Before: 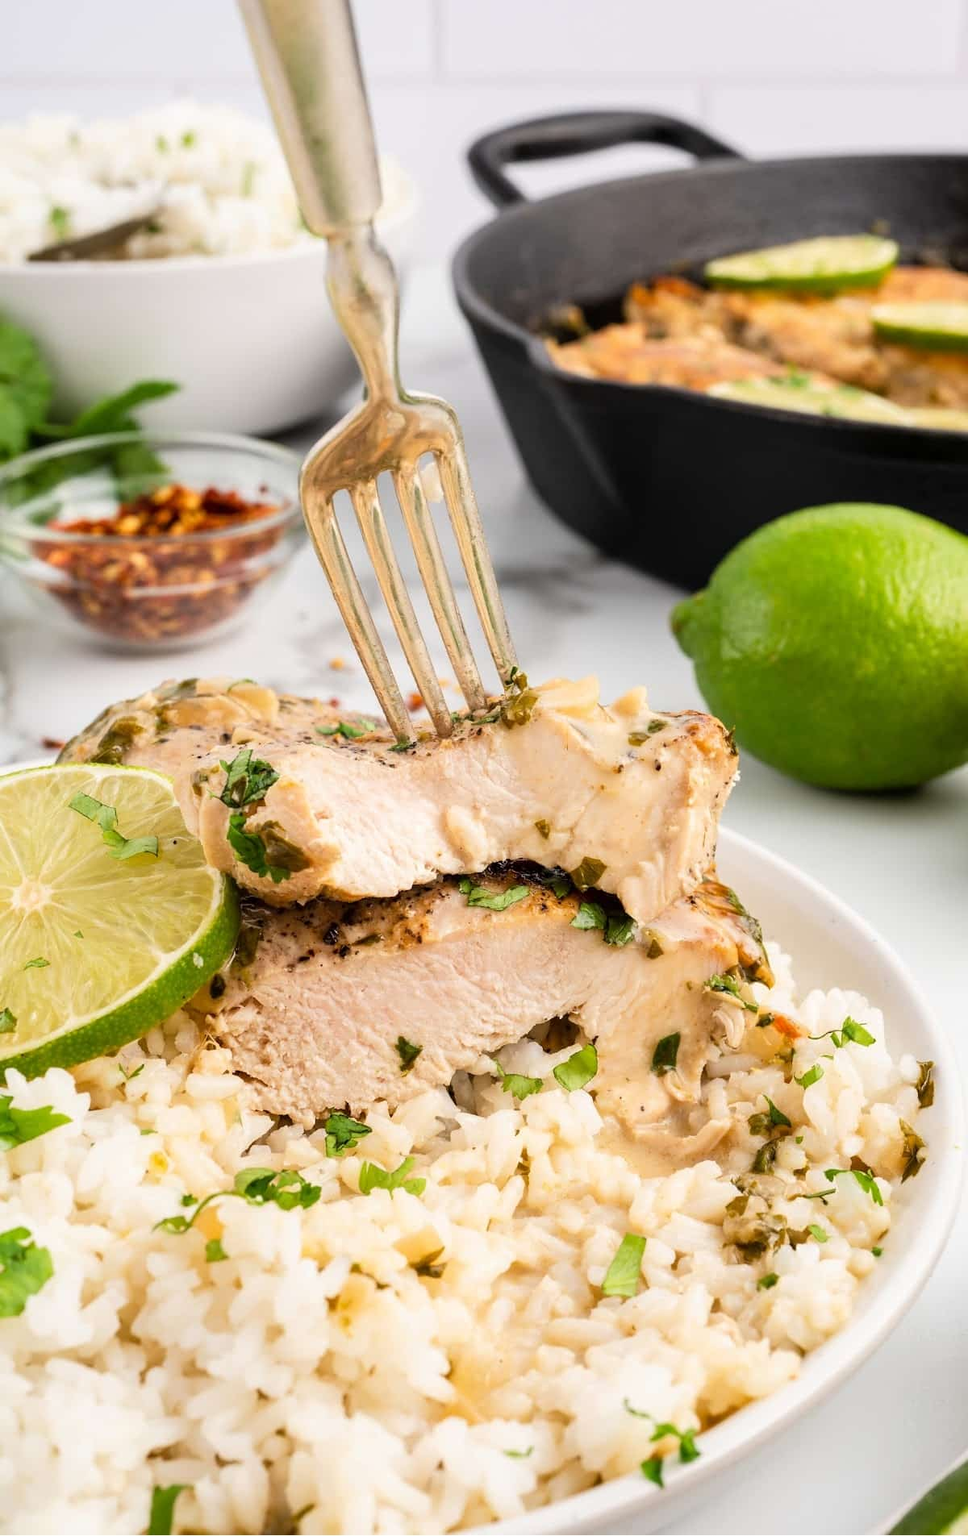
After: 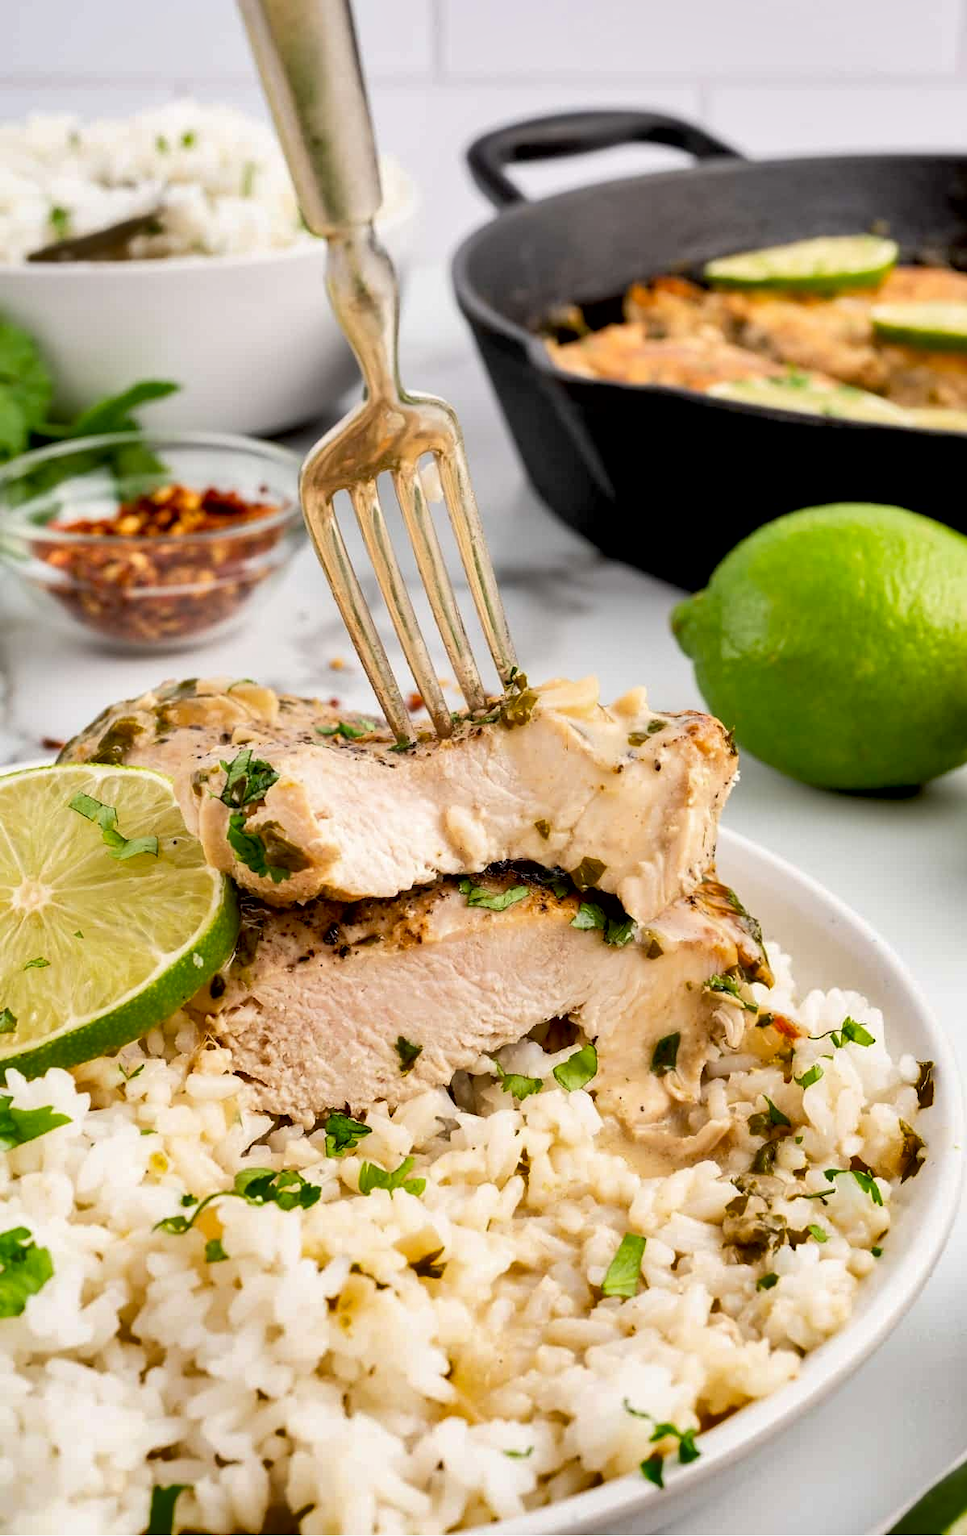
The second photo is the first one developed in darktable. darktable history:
exposure: black level correction 0.009, exposure 0.014 EV, compensate highlight preservation false
shadows and highlights: low approximation 0.01, soften with gaussian
